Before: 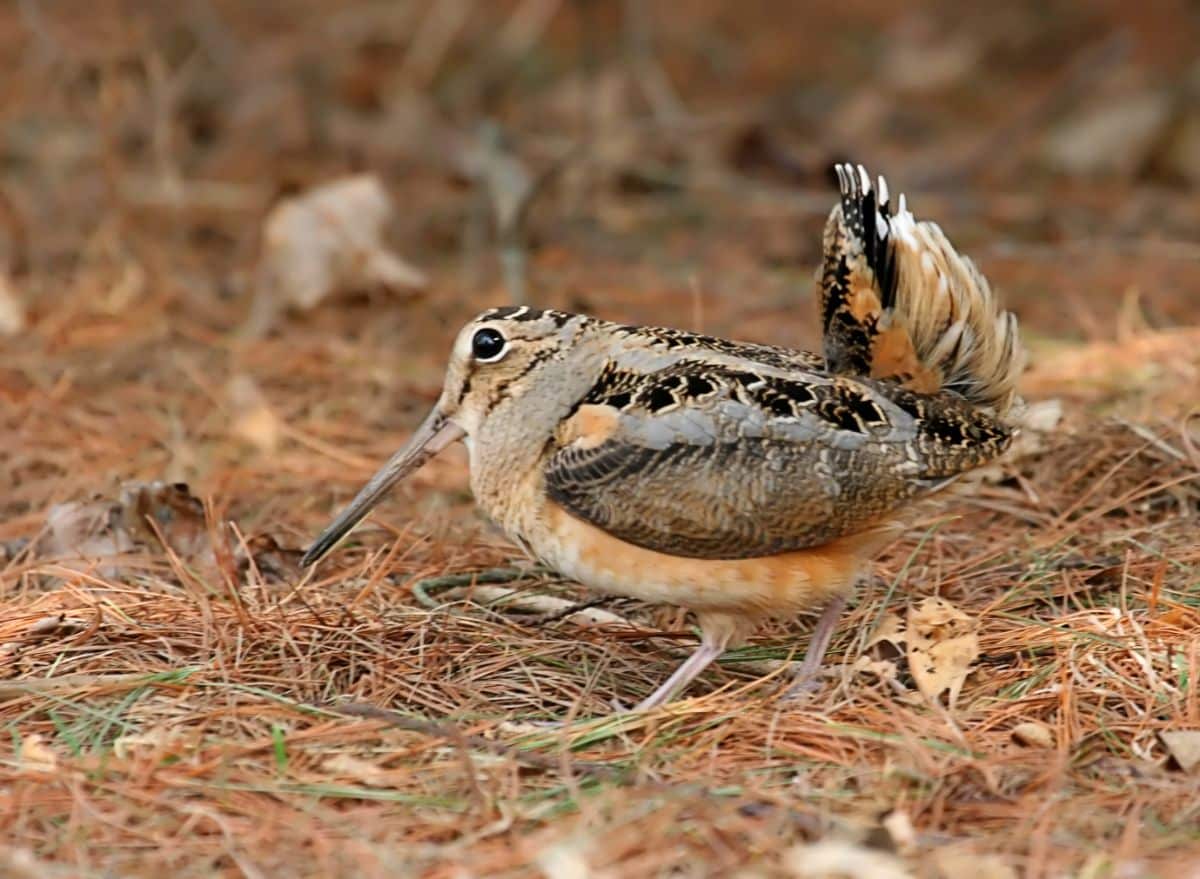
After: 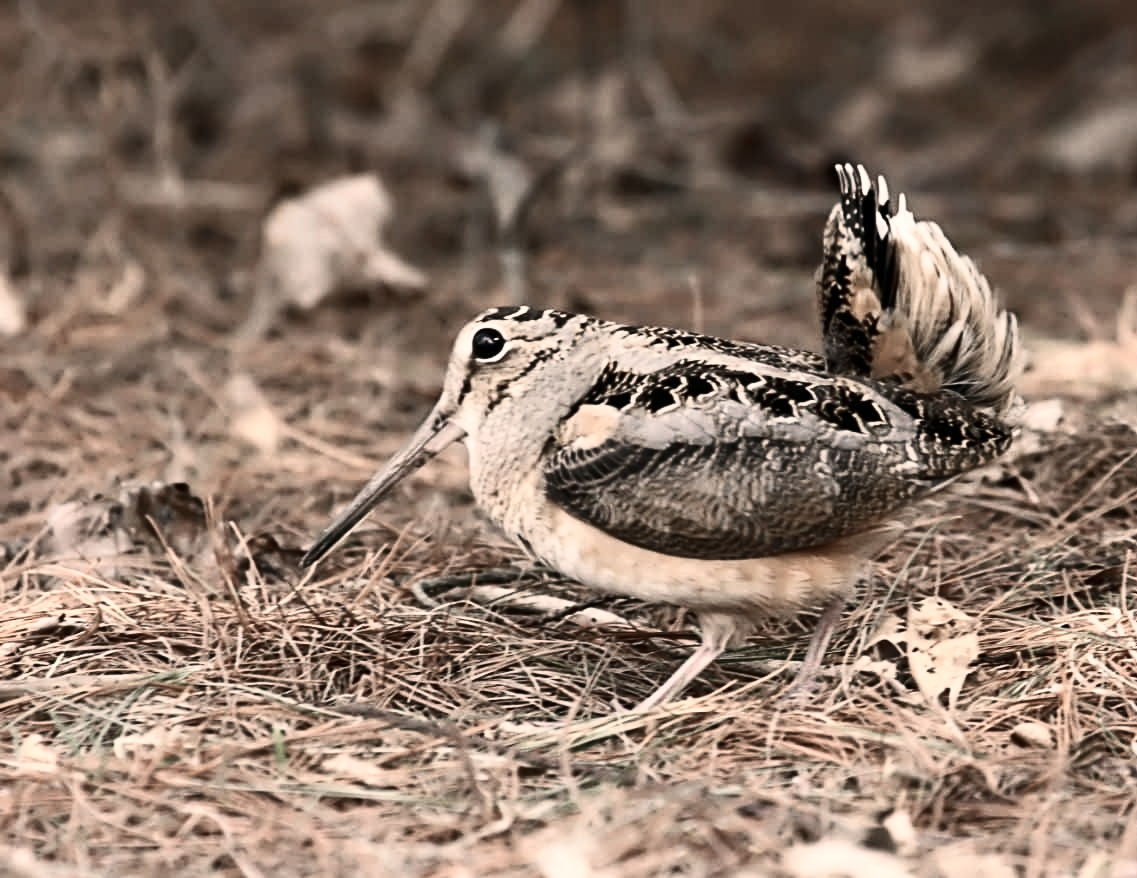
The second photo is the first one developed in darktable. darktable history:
crop and rotate: right 5.167%
color zones: curves: ch1 [(0, 0.34) (0.143, 0.164) (0.286, 0.152) (0.429, 0.176) (0.571, 0.173) (0.714, 0.188) (0.857, 0.199) (1, 0.34)]
base curve: curves: ch0 [(0, 0) (0.088, 0.125) (0.176, 0.251) (0.354, 0.501) (0.613, 0.749) (1, 0.877)], preserve colors none
exposure: black level correction 0, exposure -0.766 EV, compensate highlight preservation false
contrast brightness saturation: contrast 0.4, brightness 0.1, saturation 0.21
color correction: highlights a* 17.88, highlights b* 18.79
shadows and highlights: shadows -12.5, white point adjustment 4, highlights 28.33
